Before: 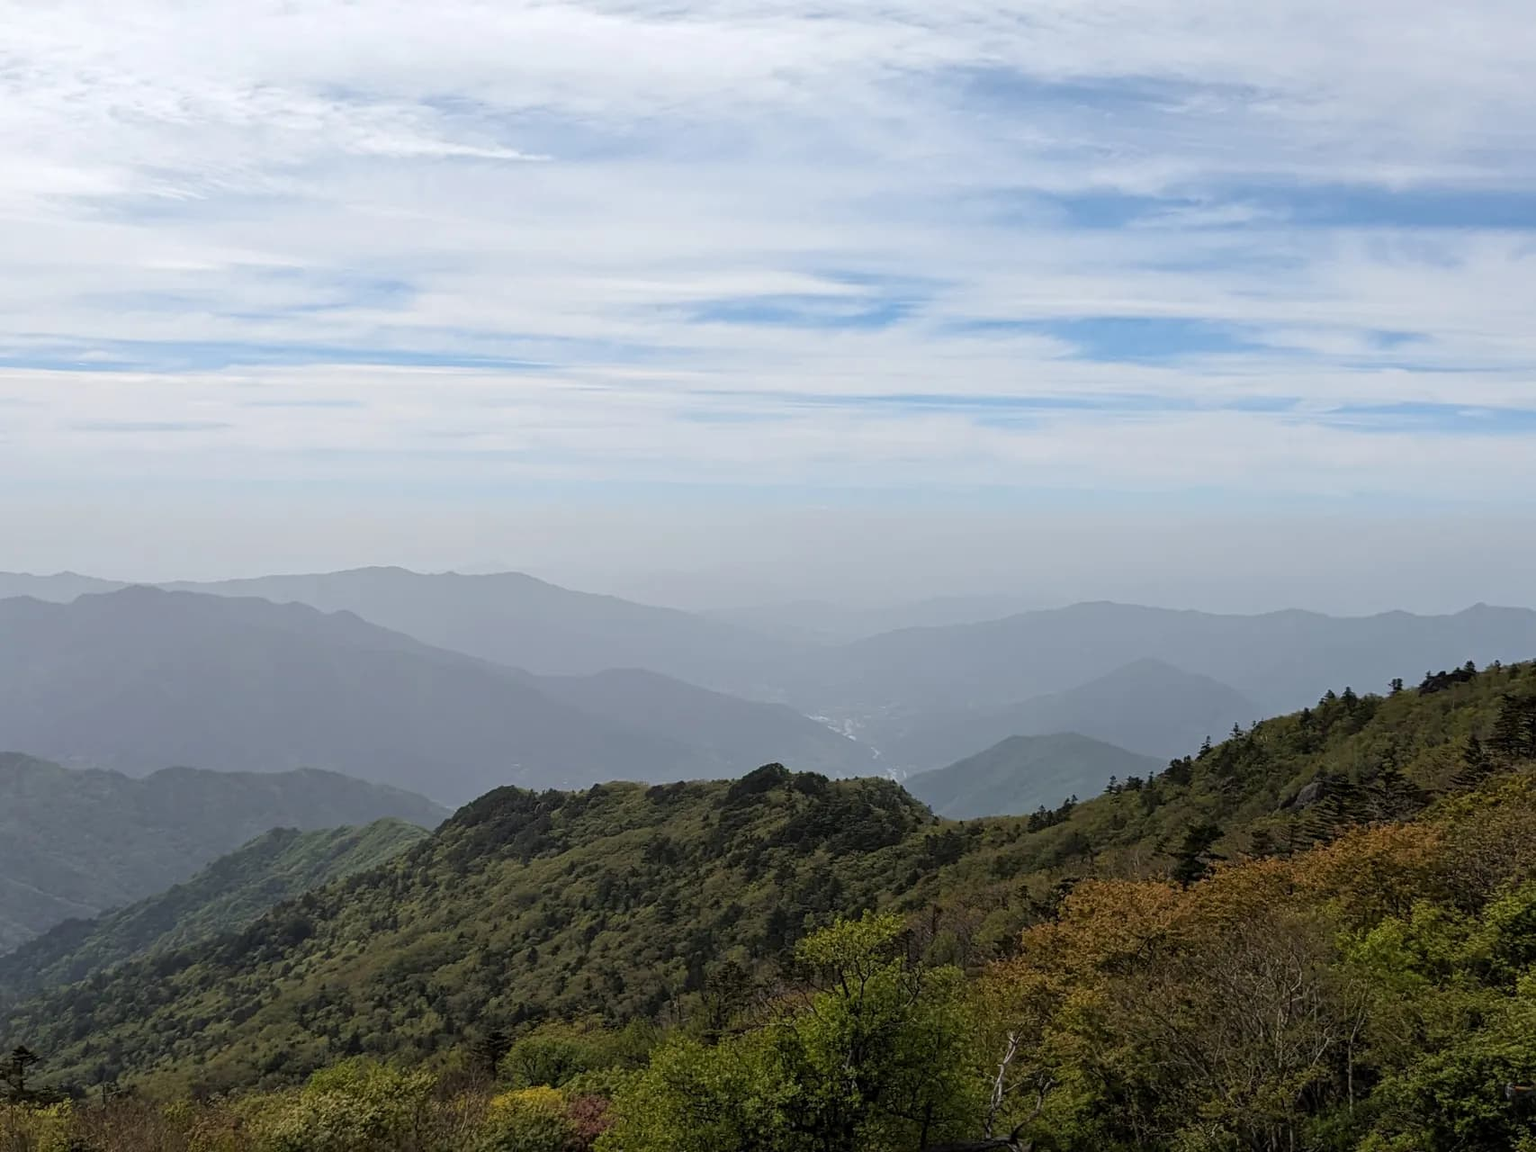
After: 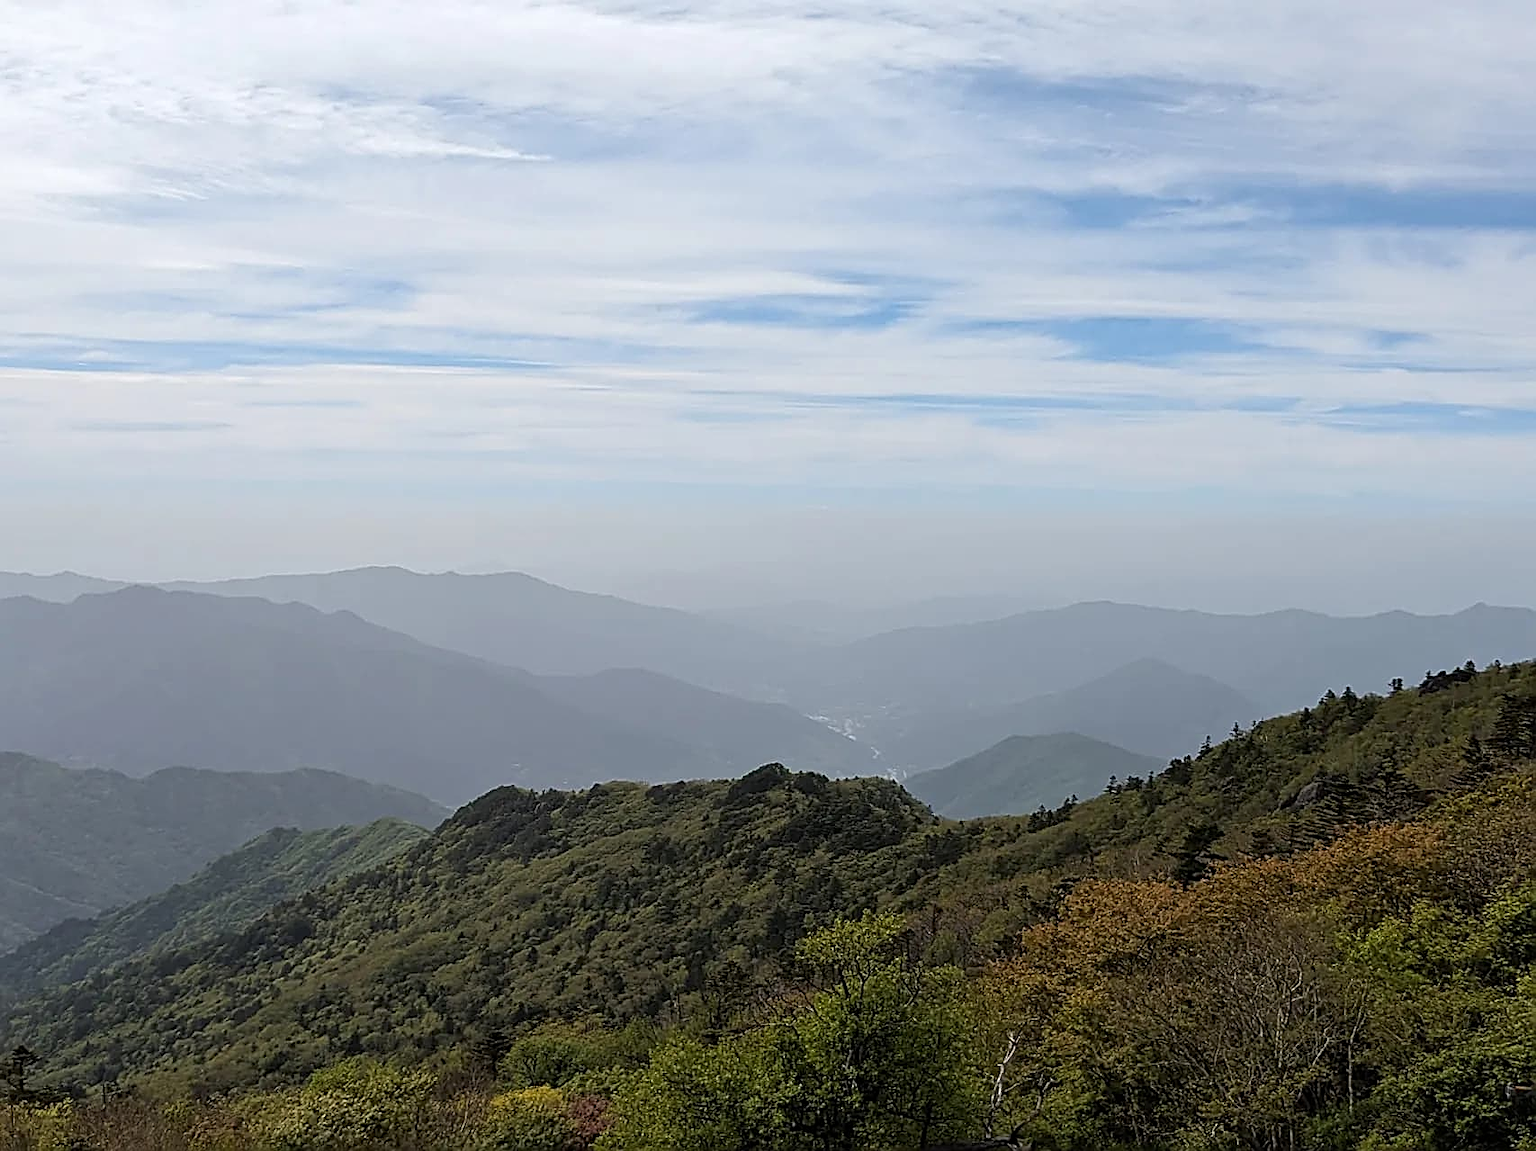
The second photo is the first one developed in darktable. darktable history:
sharpen: amount 1
white balance: emerald 1
